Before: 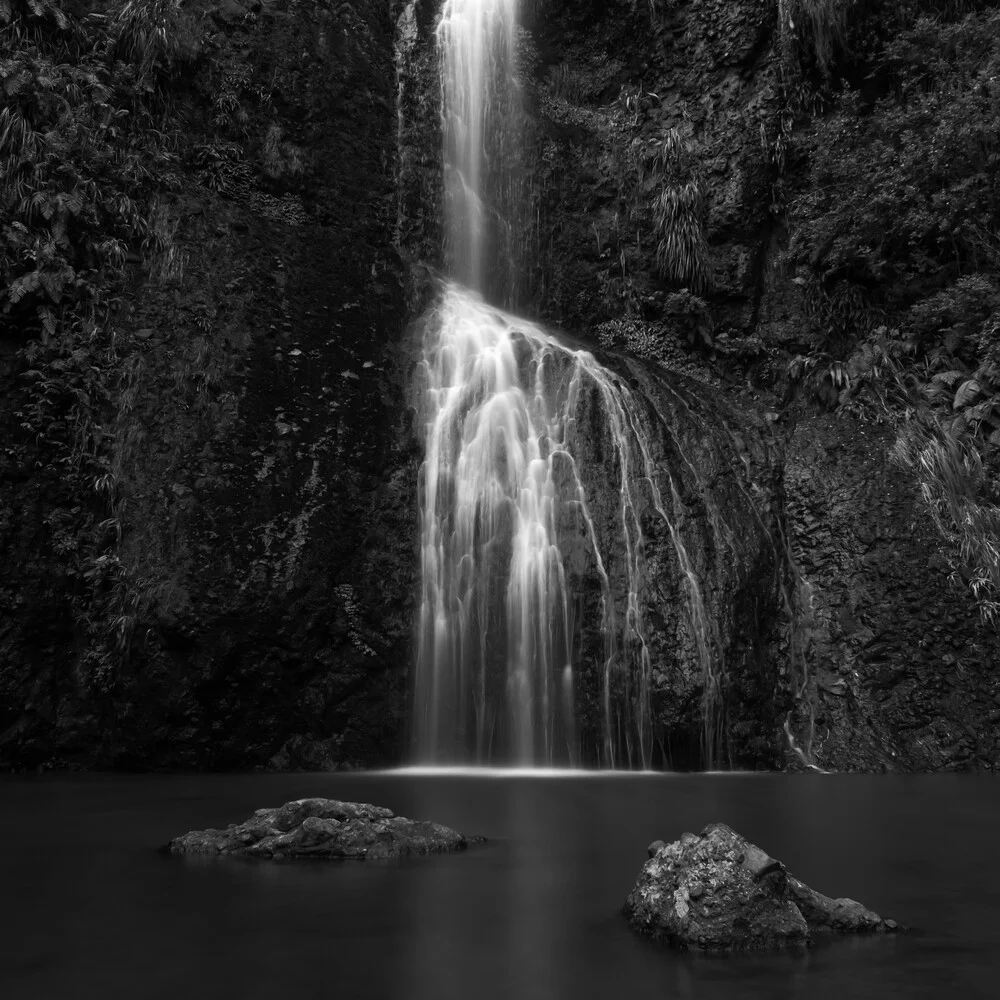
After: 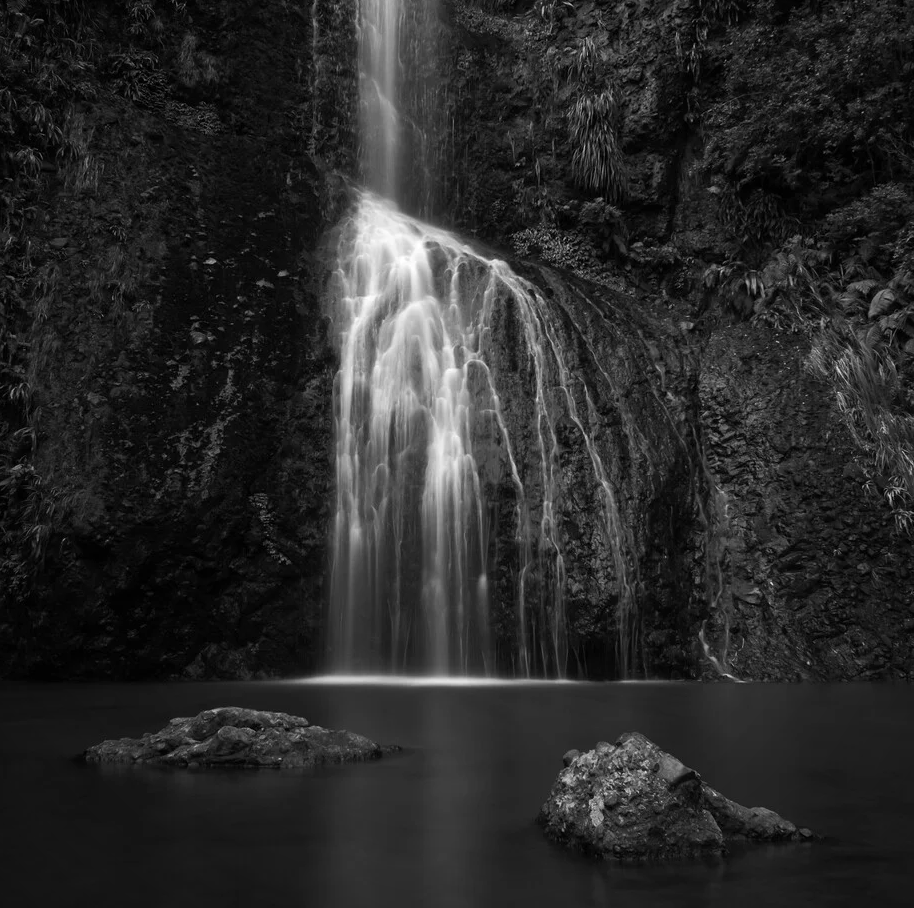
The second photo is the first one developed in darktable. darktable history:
crop and rotate: left 8.503%, top 9.141%
vignetting: fall-off radius 61.02%
